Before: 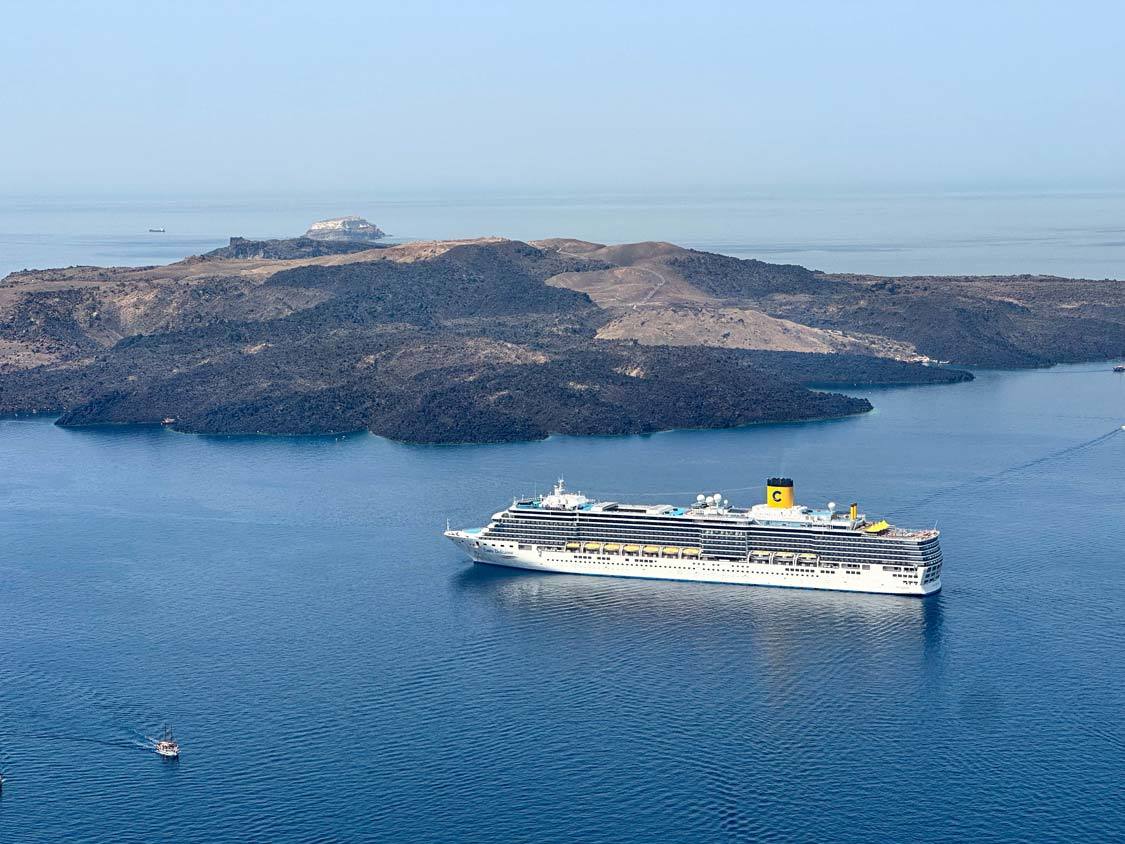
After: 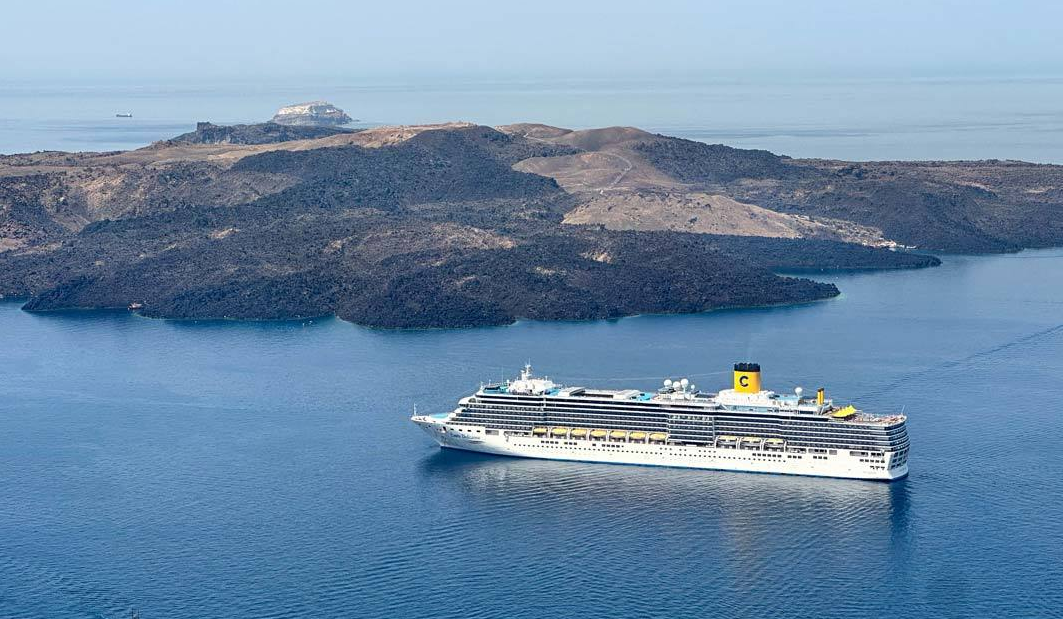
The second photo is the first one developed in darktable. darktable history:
crop and rotate: left 2.979%, top 13.694%, right 2.444%, bottom 12.893%
